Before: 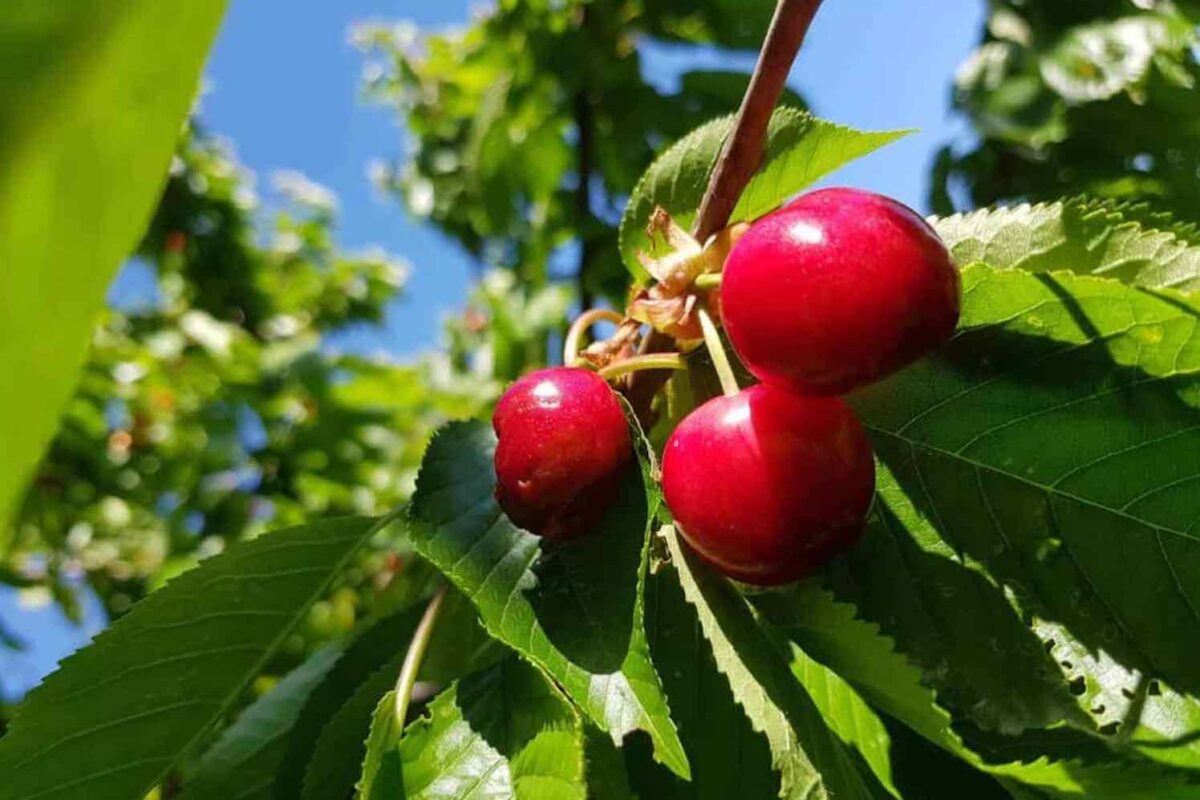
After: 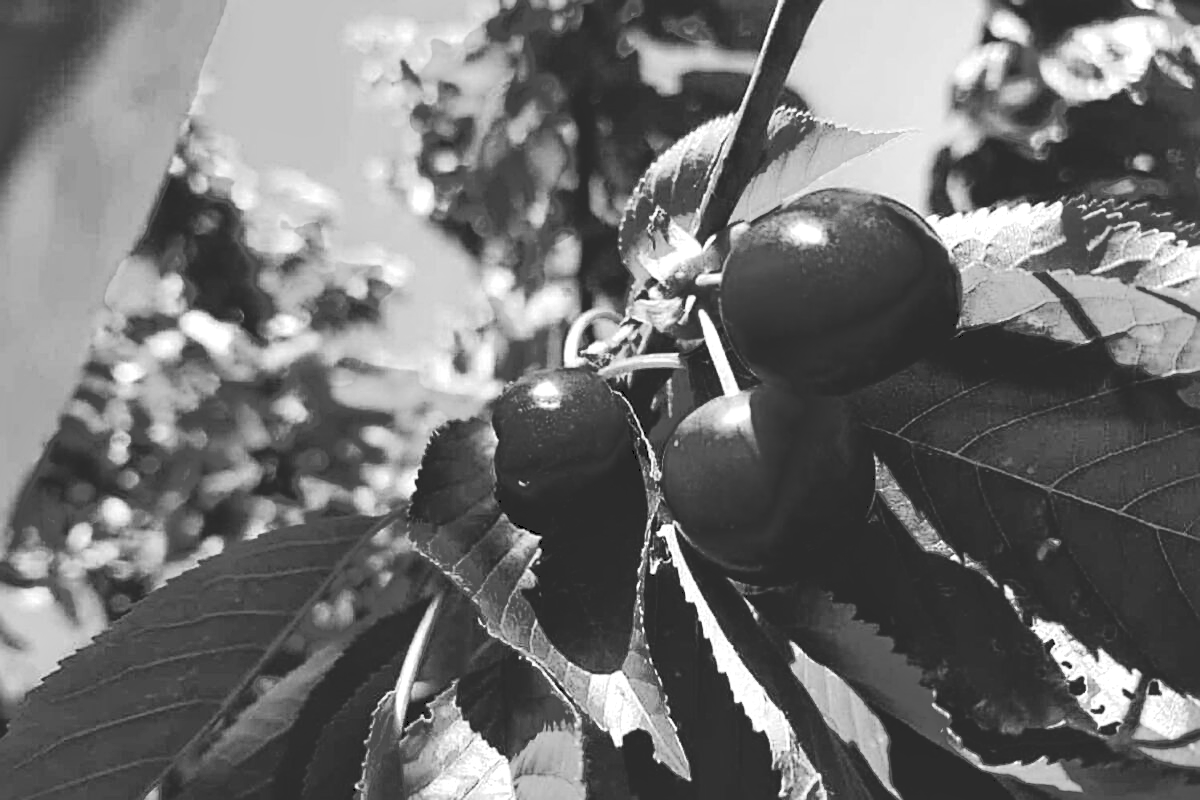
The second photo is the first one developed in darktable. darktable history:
sharpen: on, module defaults
tone curve: curves: ch0 [(0, 0) (0.003, 0.178) (0.011, 0.177) (0.025, 0.177) (0.044, 0.178) (0.069, 0.178) (0.1, 0.18) (0.136, 0.183) (0.177, 0.199) (0.224, 0.227) (0.277, 0.278) (0.335, 0.357) (0.399, 0.449) (0.468, 0.546) (0.543, 0.65) (0.623, 0.724) (0.709, 0.804) (0.801, 0.868) (0.898, 0.921) (1, 1)], preserve colors none
color zones: curves: ch0 [(0, 0.511) (0.143, 0.531) (0.286, 0.56) (0.429, 0.5) (0.571, 0.5) (0.714, 0.5) (0.857, 0.5) (1, 0.5)]; ch1 [(0, 0.525) (0.143, 0.705) (0.286, 0.715) (0.429, 0.35) (0.571, 0.35) (0.714, 0.35) (0.857, 0.4) (1, 0.4)]; ch2 [(0, 0.572) (0.143, 0.512) (0.286, 0.473) (0.429, 0.45) (0.571, 0.5) (0.714, 0.5) (0.857, 0.518) (1, 0.518)]
exposure: black level correction 0, exposure 0.5 EV, compensate exposure bias true, compensate highlight preservation false
monochrome: a 0, b 0, size 0.5, highlights 0.57
